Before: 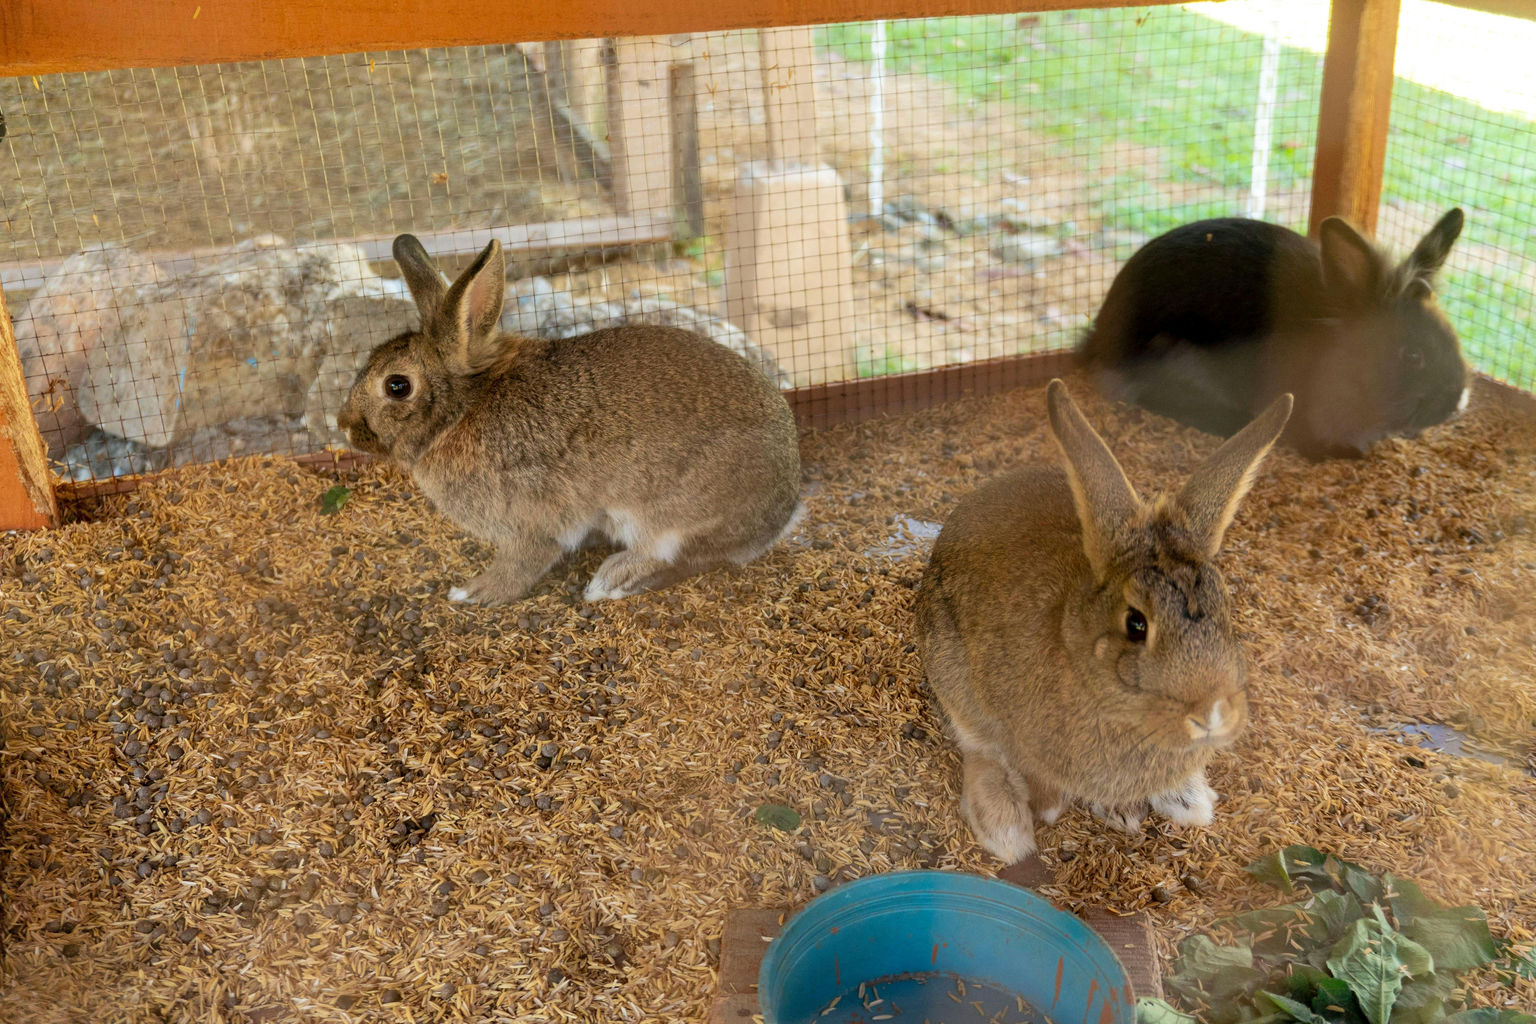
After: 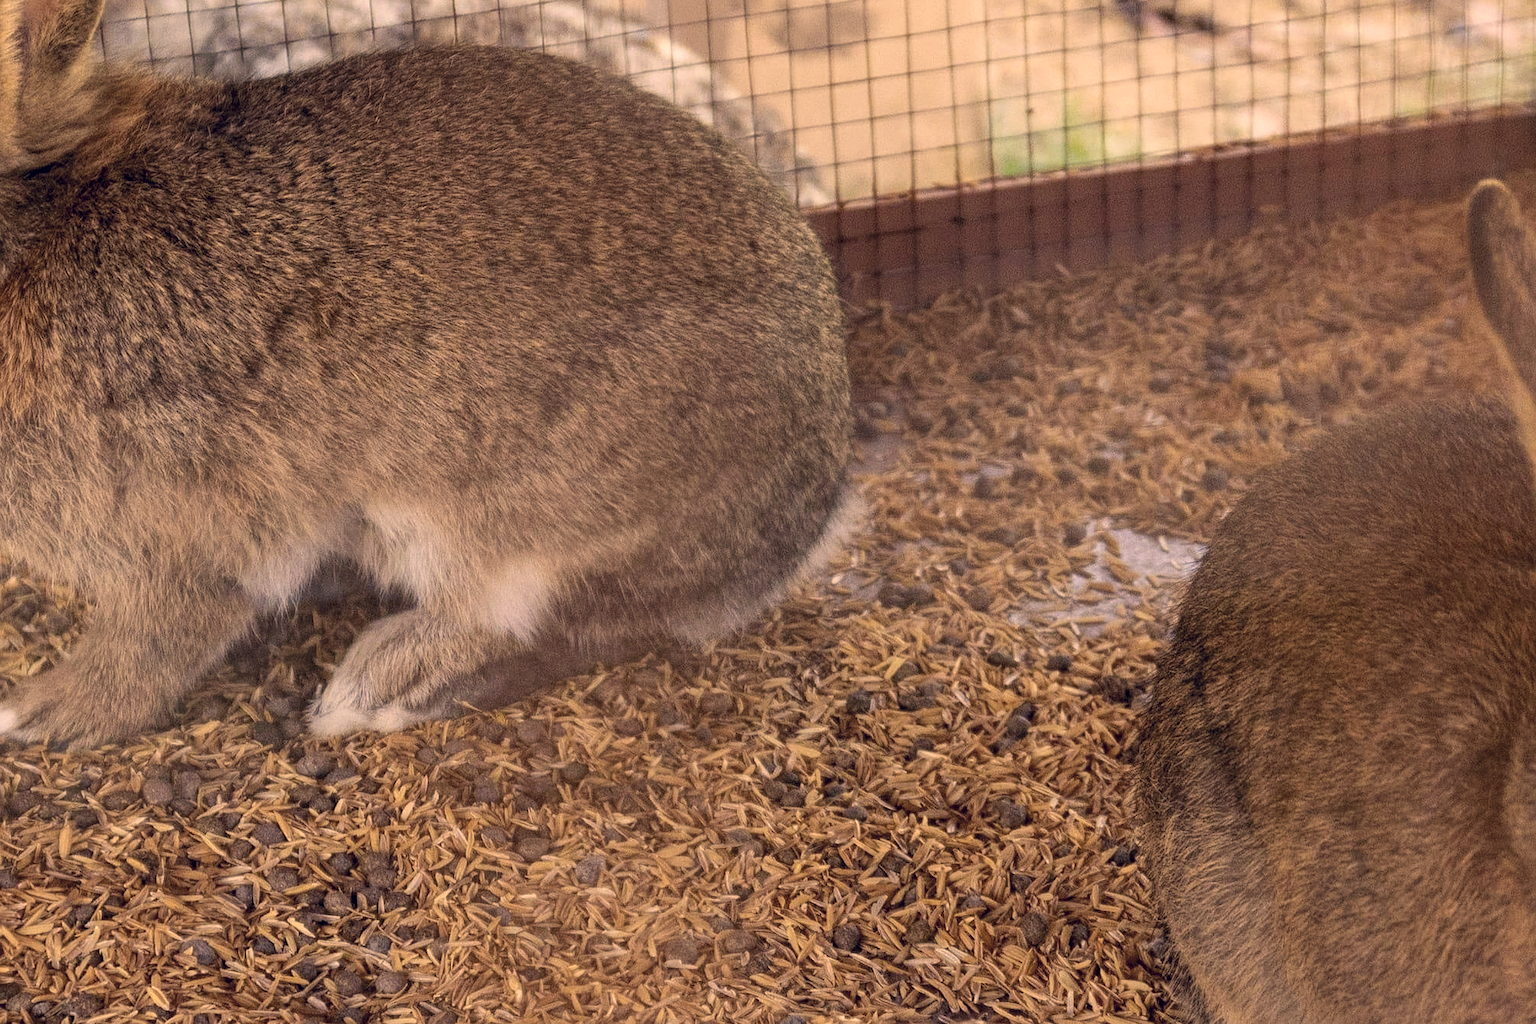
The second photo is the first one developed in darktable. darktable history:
sharpen: amount 0.2
crop: left 30%, top 30%, right 30%, bottom 30%
color correction: highlights a* 19.59, highlights b* 27.49, shadows a* 3.46, shadows b* -17.28, saturation 0.73
local contrast: highlights 100%, shadows 100%, detail 120%, midtone range 0.2
